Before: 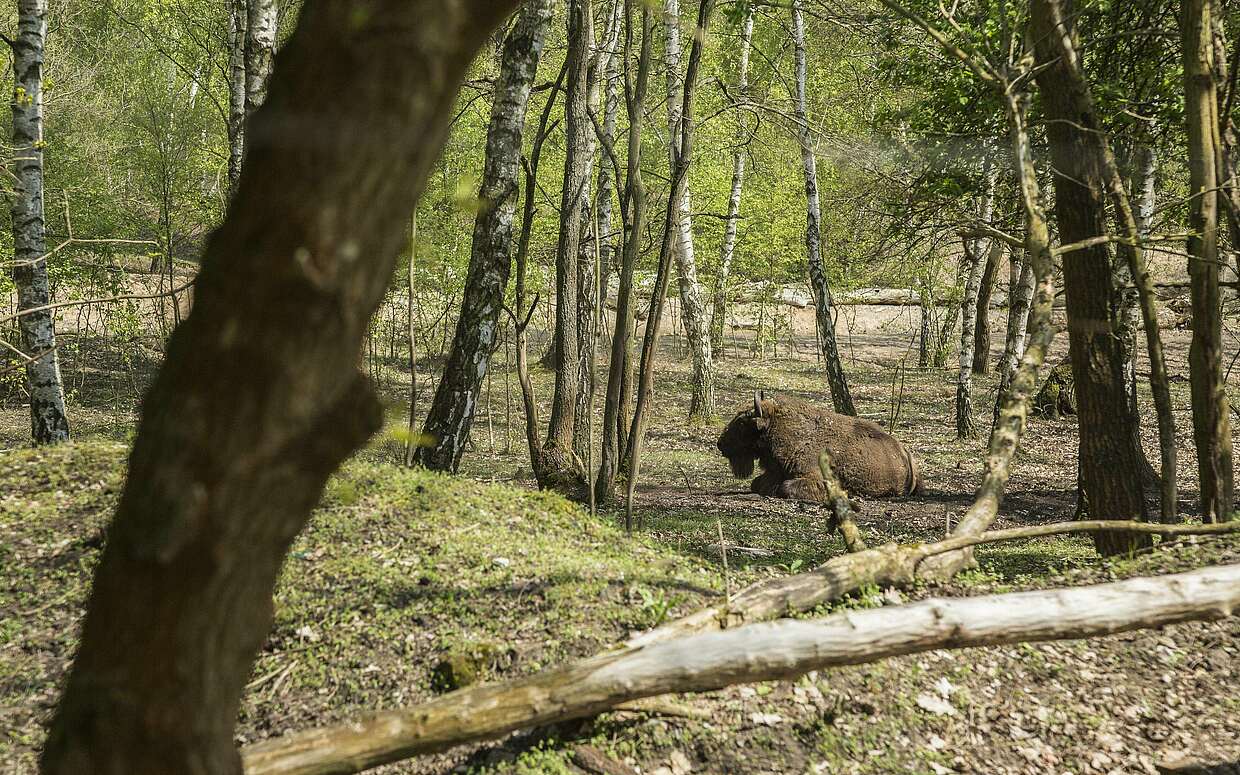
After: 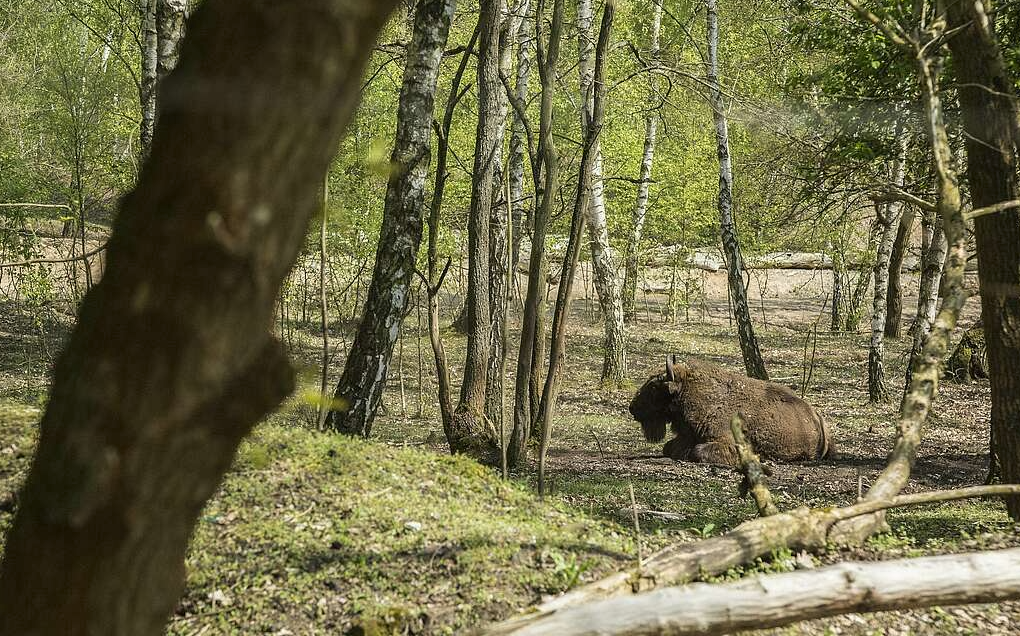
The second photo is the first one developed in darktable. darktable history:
contrast equalizer: y [[0.5 ×6], [0.5 ×6], [0.5 ×6], [0 ×6], [0, 0.039, 0.251, 0.29, 0.293, 0.292]], mix 0.165
crop and rotate: left 7.16%, top 4.65%, right 10.553%, bottom 13.222%
